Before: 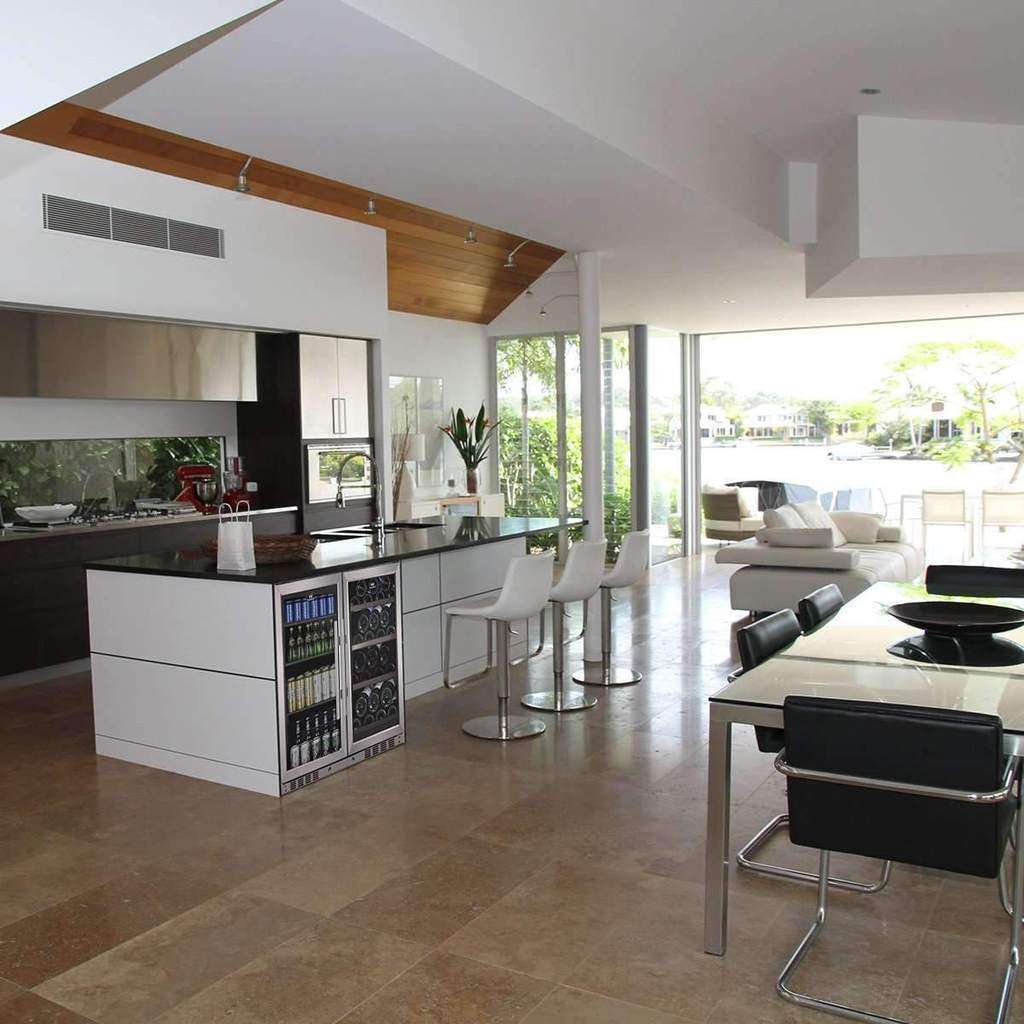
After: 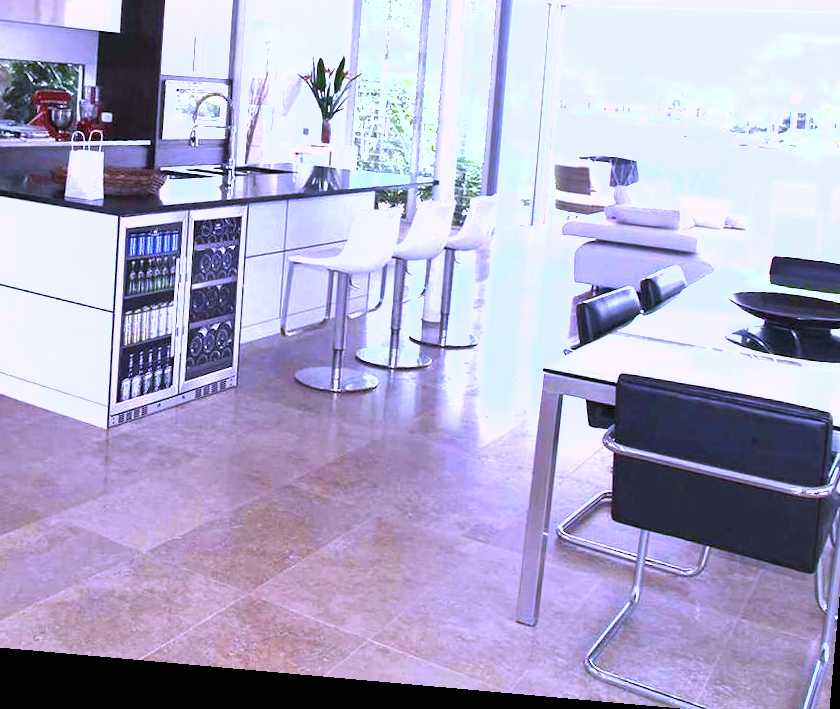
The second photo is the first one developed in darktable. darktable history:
shadows and highlights: radius 125.46, shadows 30.51, highlights -30.51, low approximation 0.01, soften with gaussian
exposure: black level correction 0, exposure 1.45 EV, compensate exposure bias true, compensate highlight preservation false
crop and rotate: left 17.299%, top 35.115%, right 7.015%, bottom 1.024%
white balance: red 0.98, blue 1.61
rotate and perspective: rotation 5.12°, automatic cropping off
